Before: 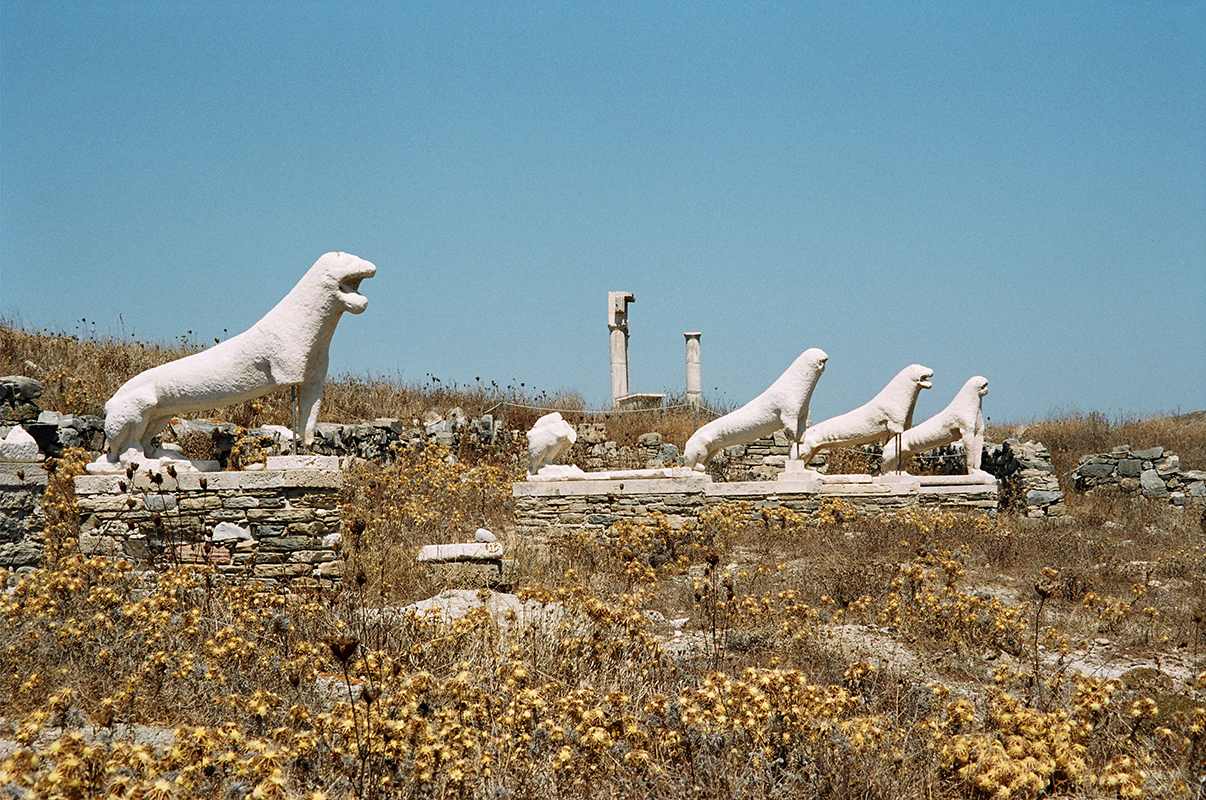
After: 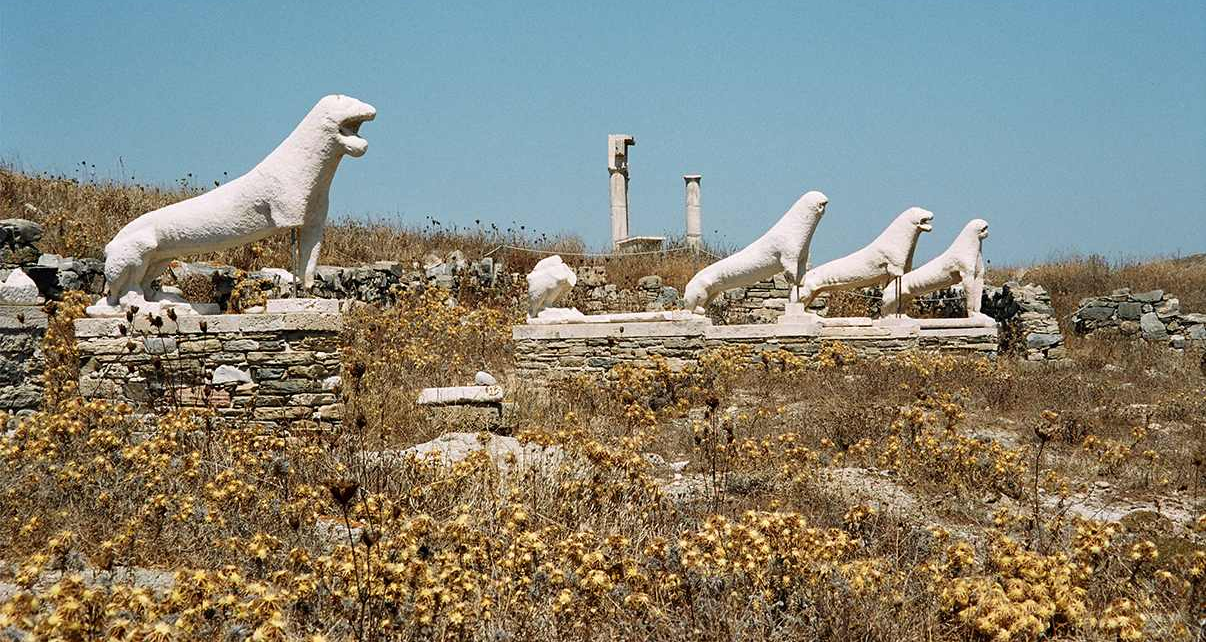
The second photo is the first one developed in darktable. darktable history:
crop and rotate: top 19.684%
